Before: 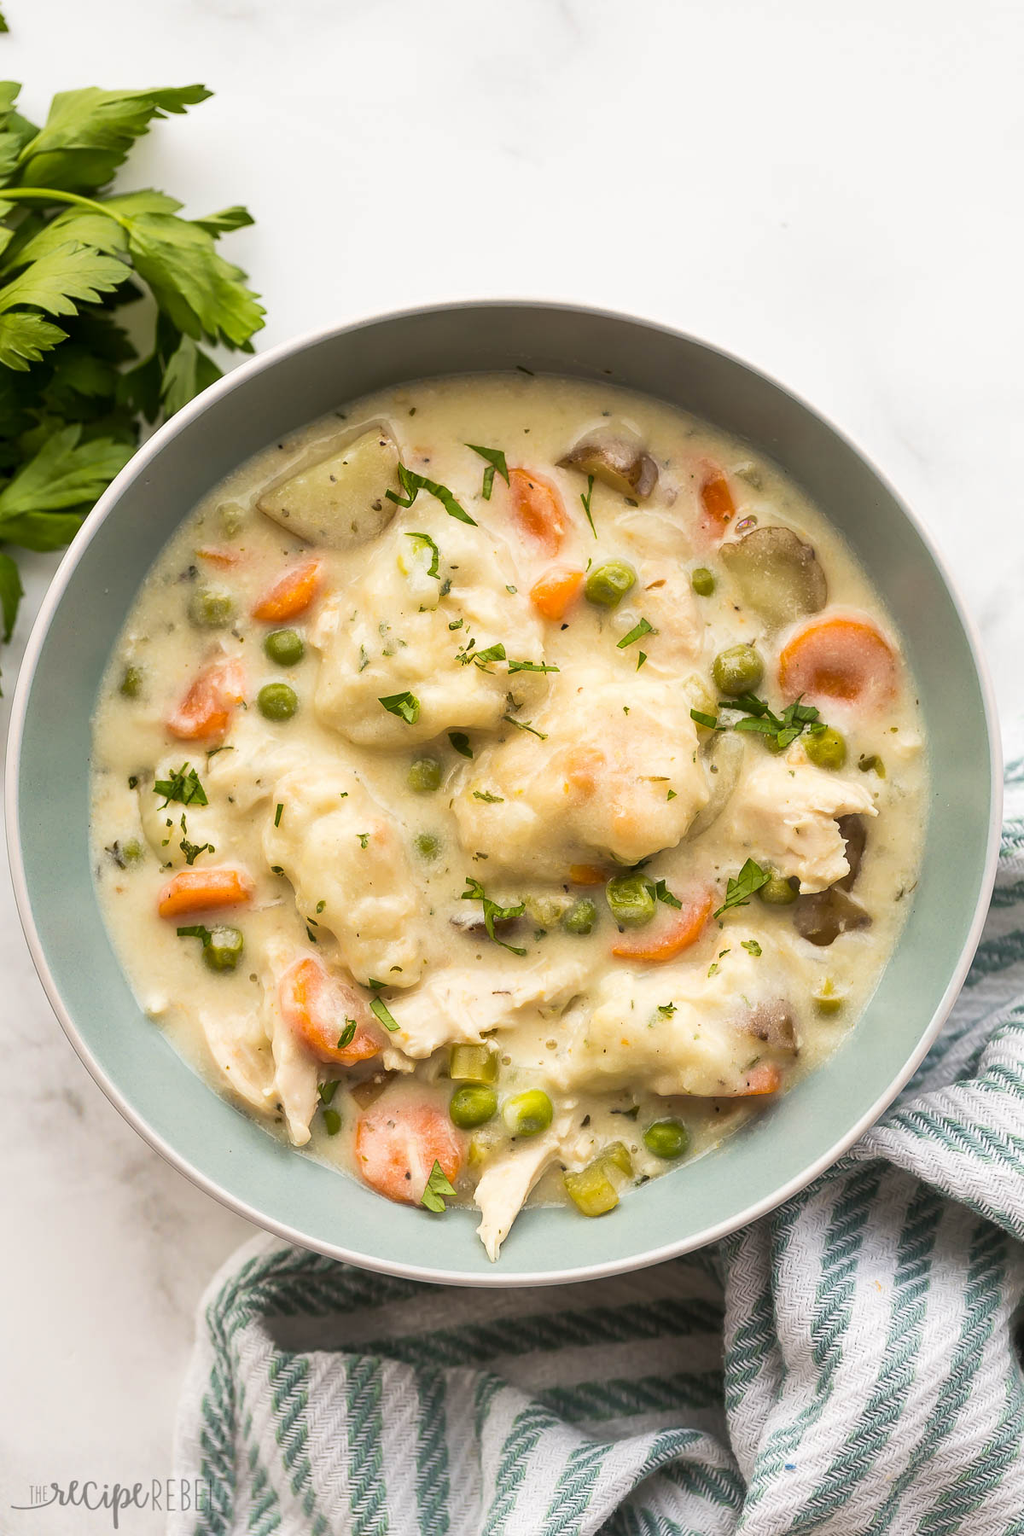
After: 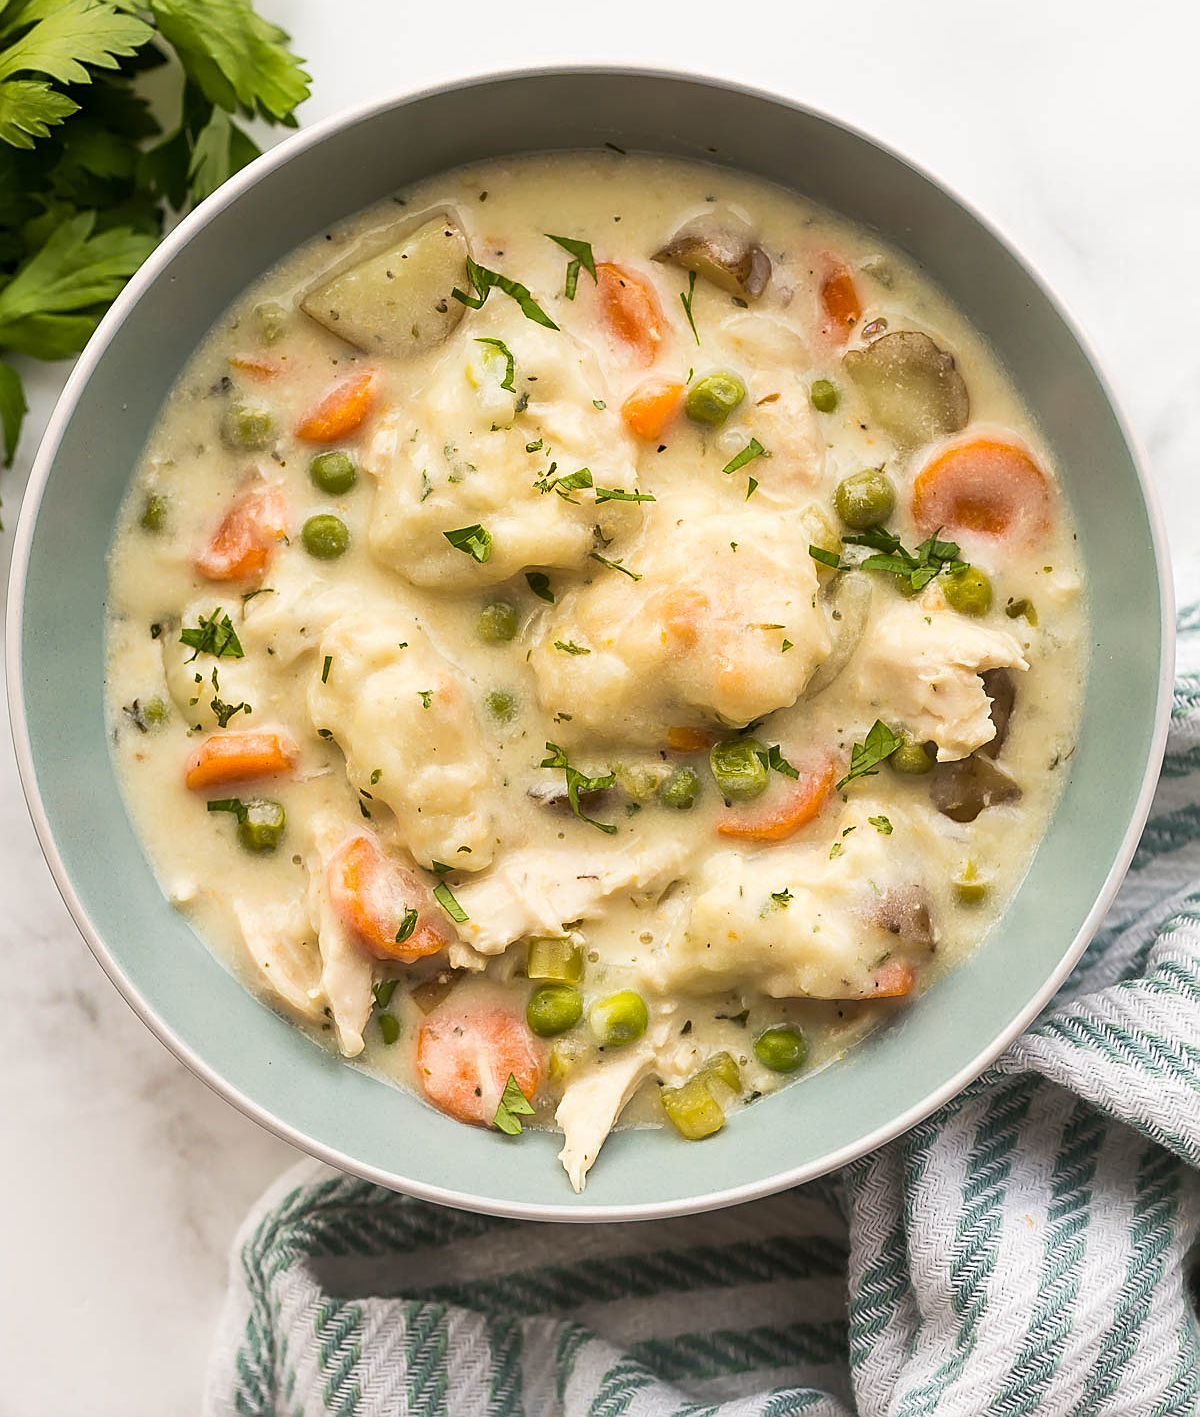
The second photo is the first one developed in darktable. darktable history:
exposure: compensate highlight preservation false
crop and rotate: top 15.899%, bottom 5.331%
sharpen: on, module defaults
